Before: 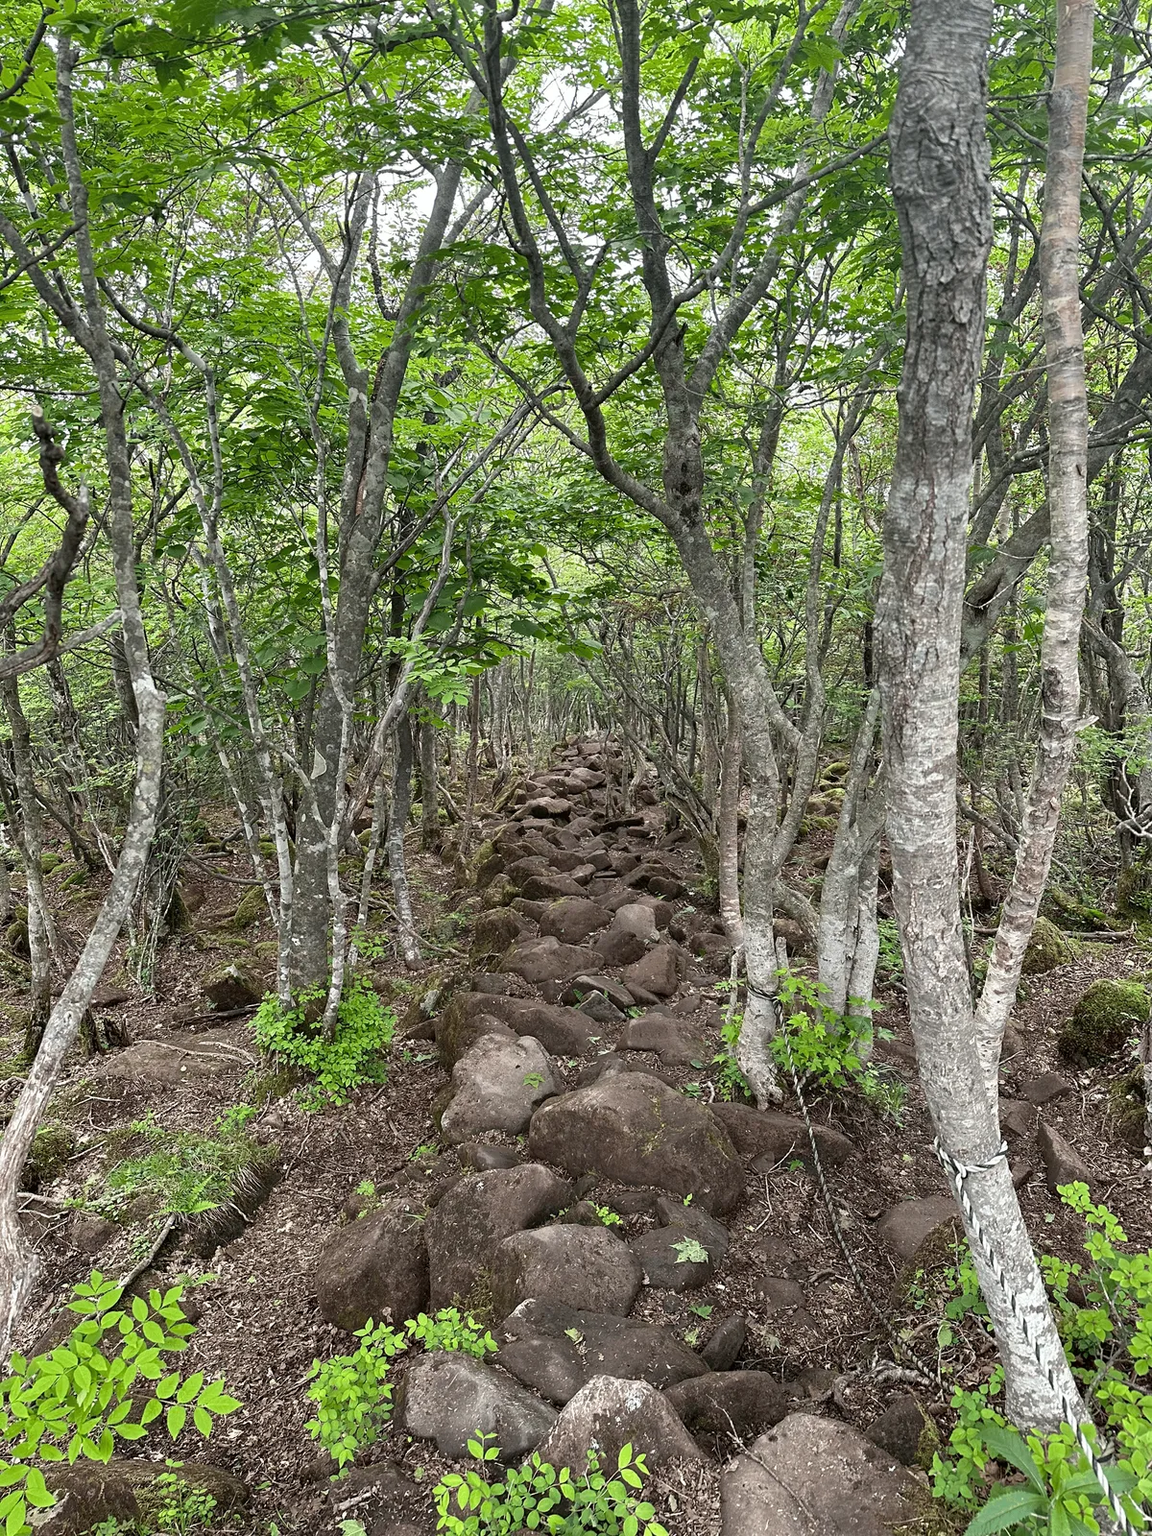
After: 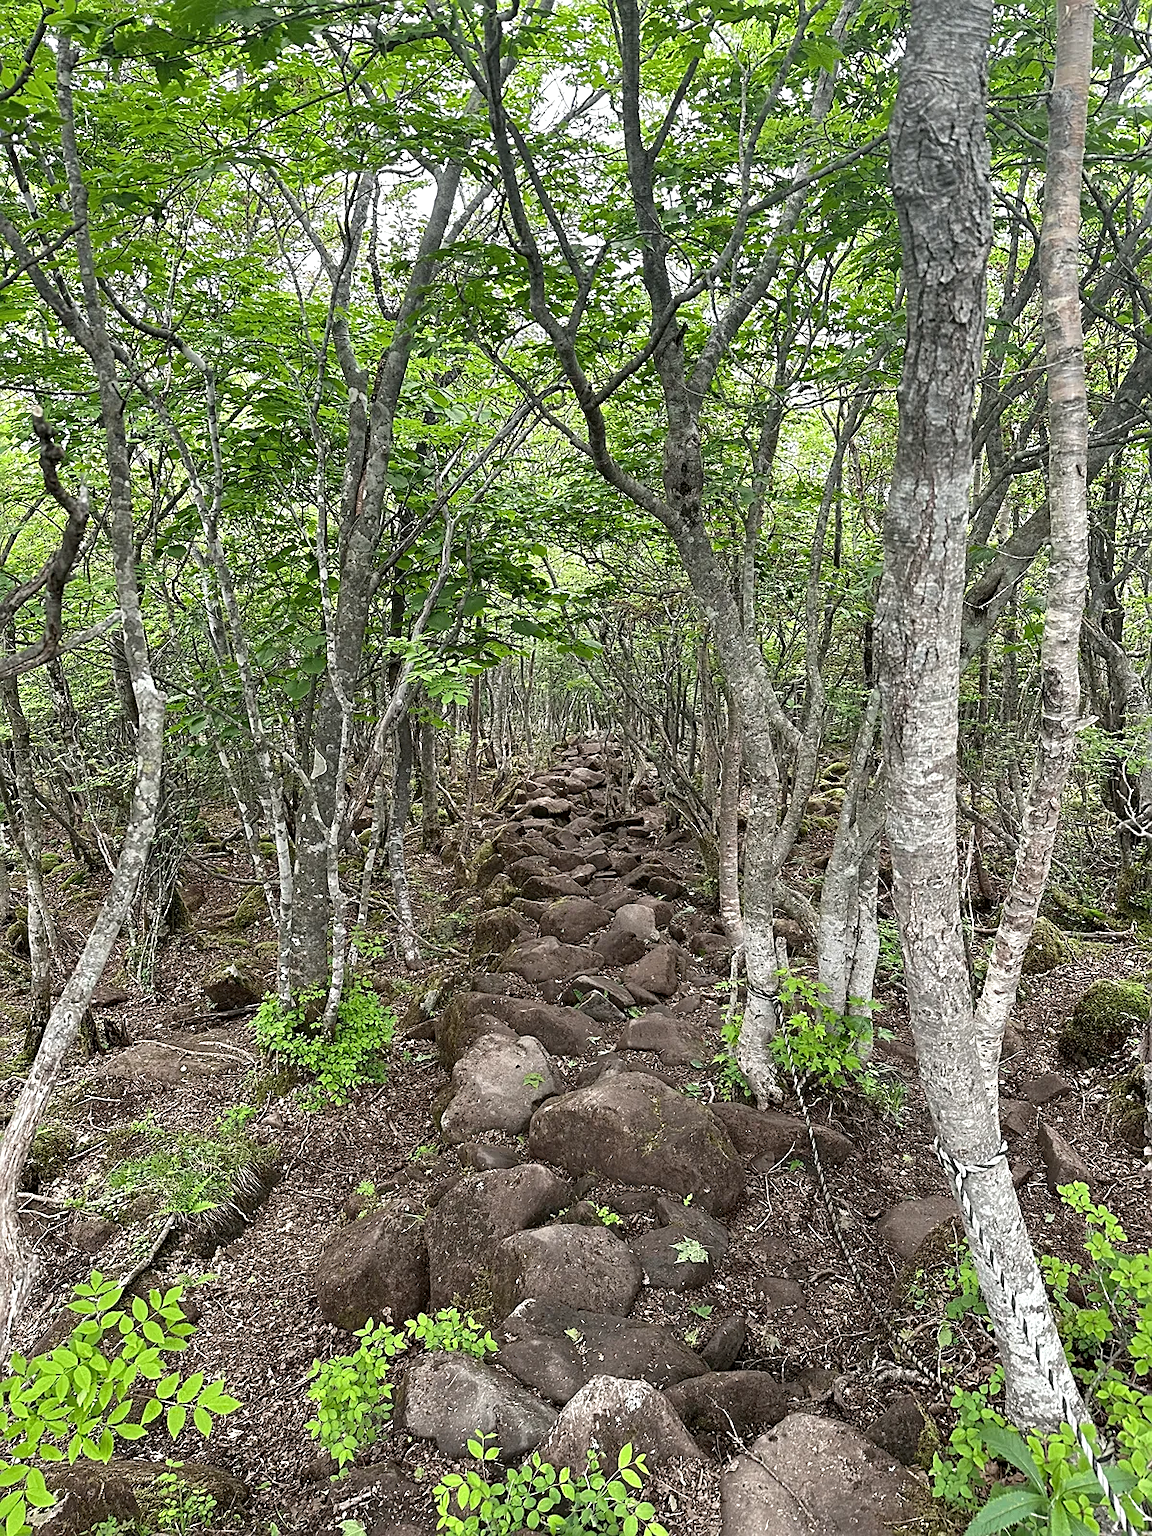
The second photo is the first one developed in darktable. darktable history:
exposure: exposure 0.151 EV, compensate highlight preservation false
sharpen: on, module defaults
